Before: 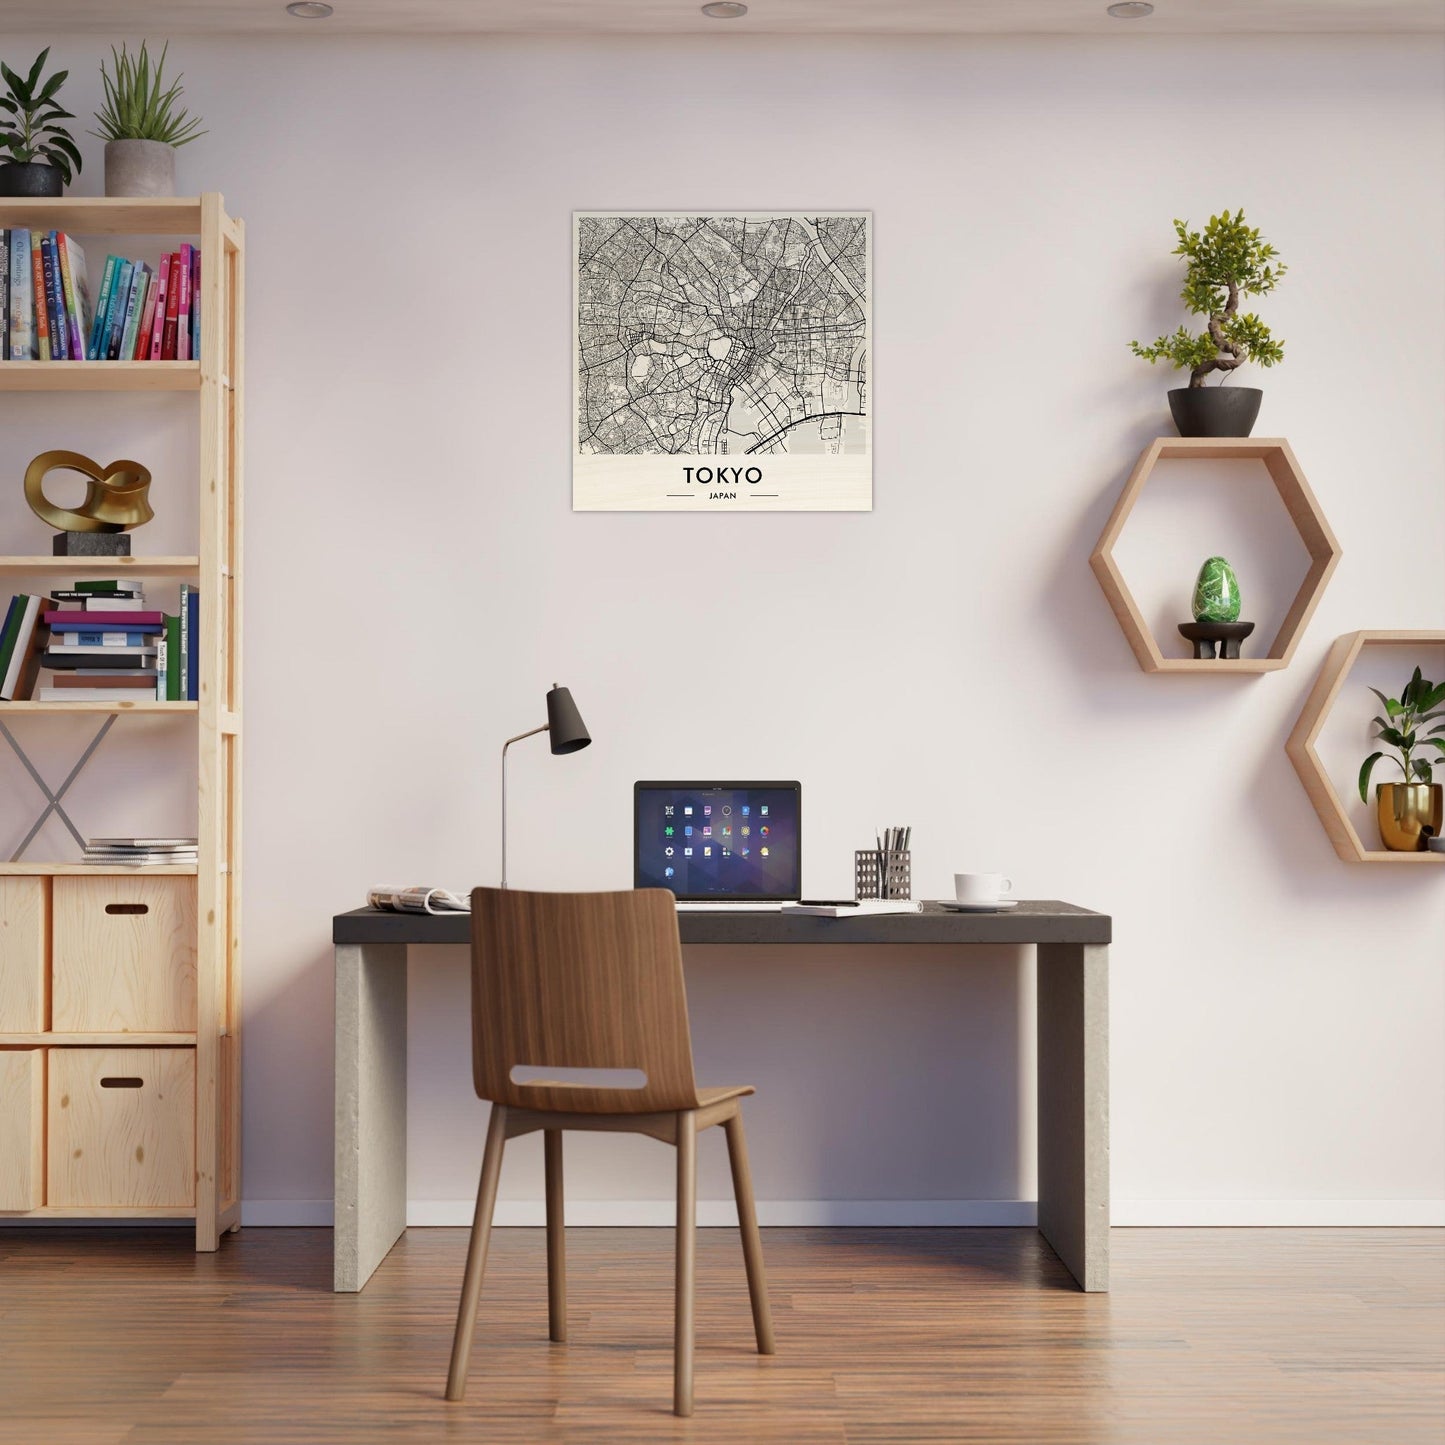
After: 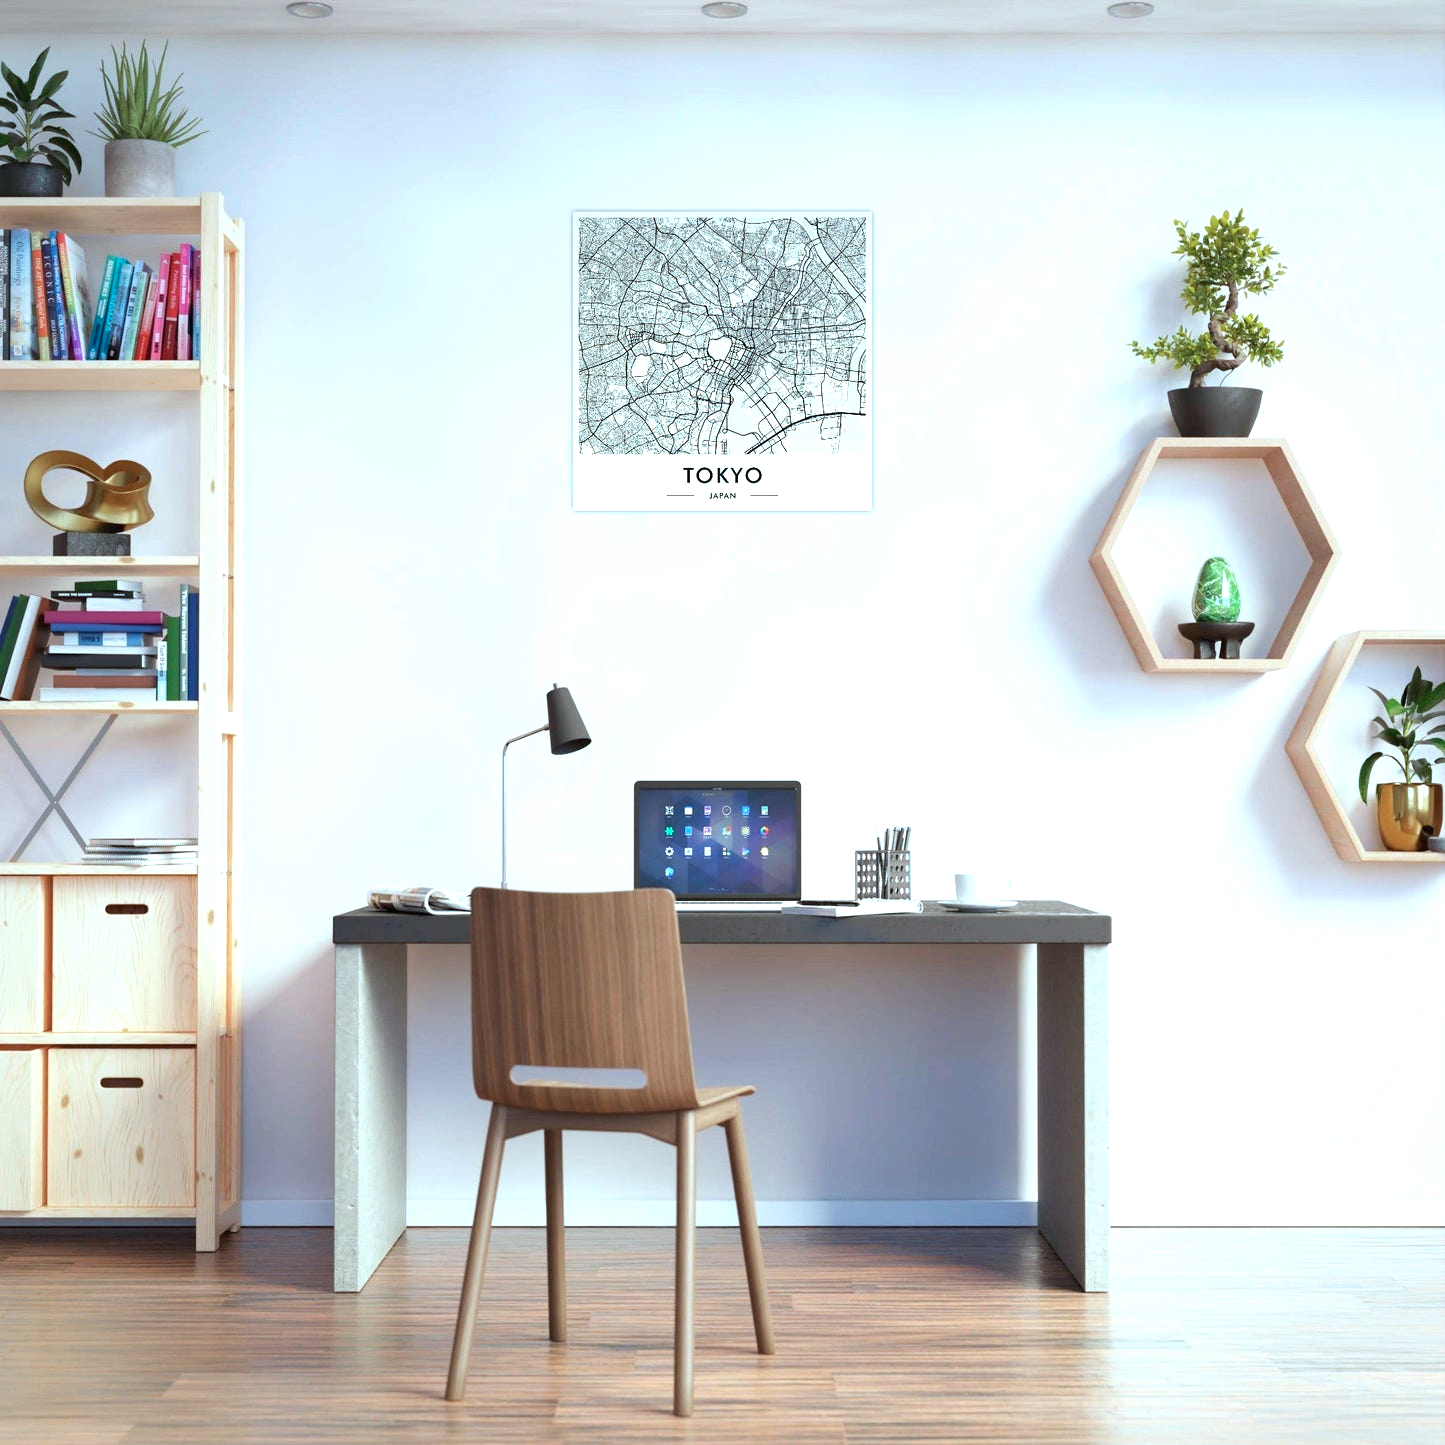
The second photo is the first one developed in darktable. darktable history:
color correction: highlights a* -11.51, highlights b* -15.19
exposure: black level correction 0, exposure 0.894 EV, compensate highlight preservation false
